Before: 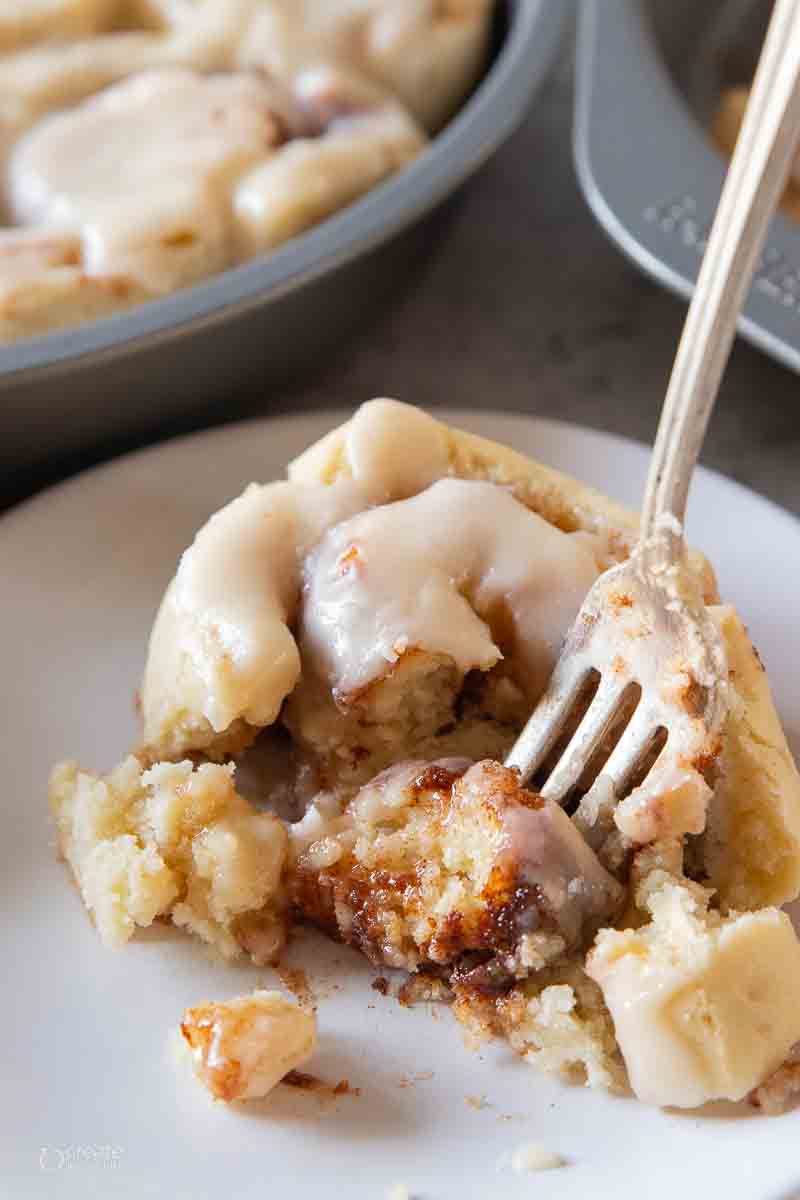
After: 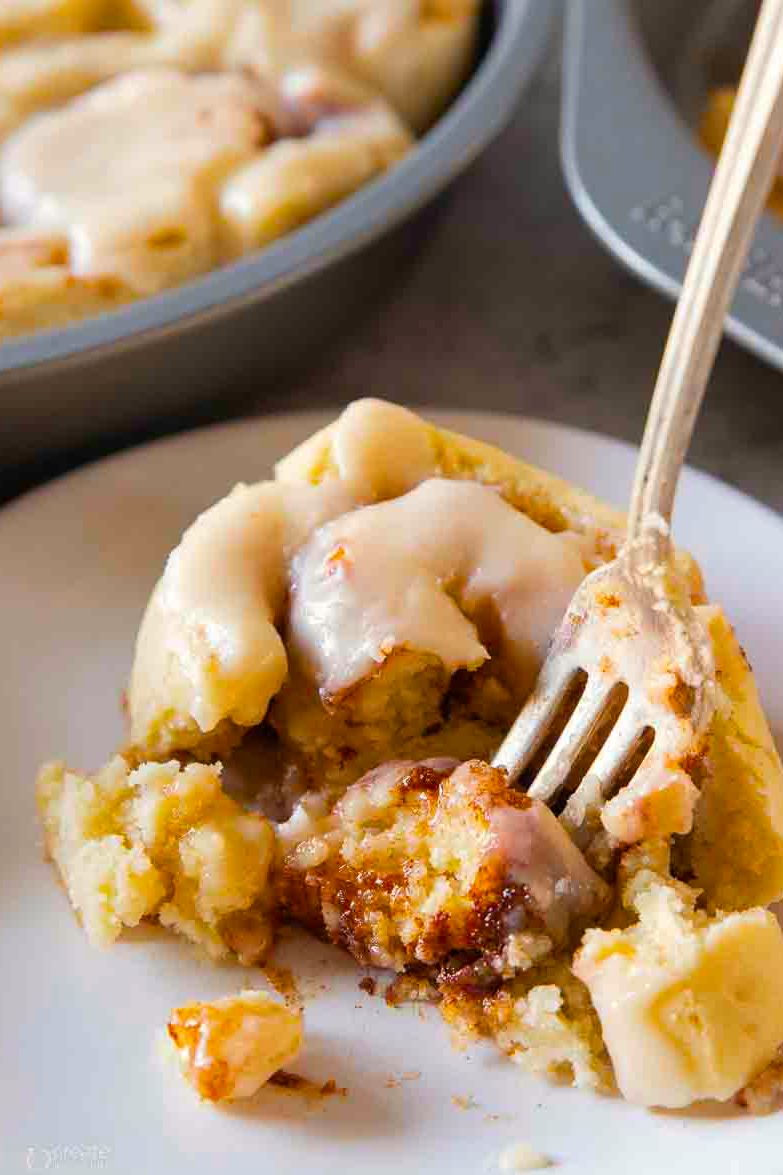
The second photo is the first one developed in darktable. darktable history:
color balance rgb: linear chroma grading › global chroma 15%, perceptual saturation grading › global saturation 30%
crop: left 1.743%, right 0.268%, bottom 2.011%
white balance: red 1.009, blue 0.985
